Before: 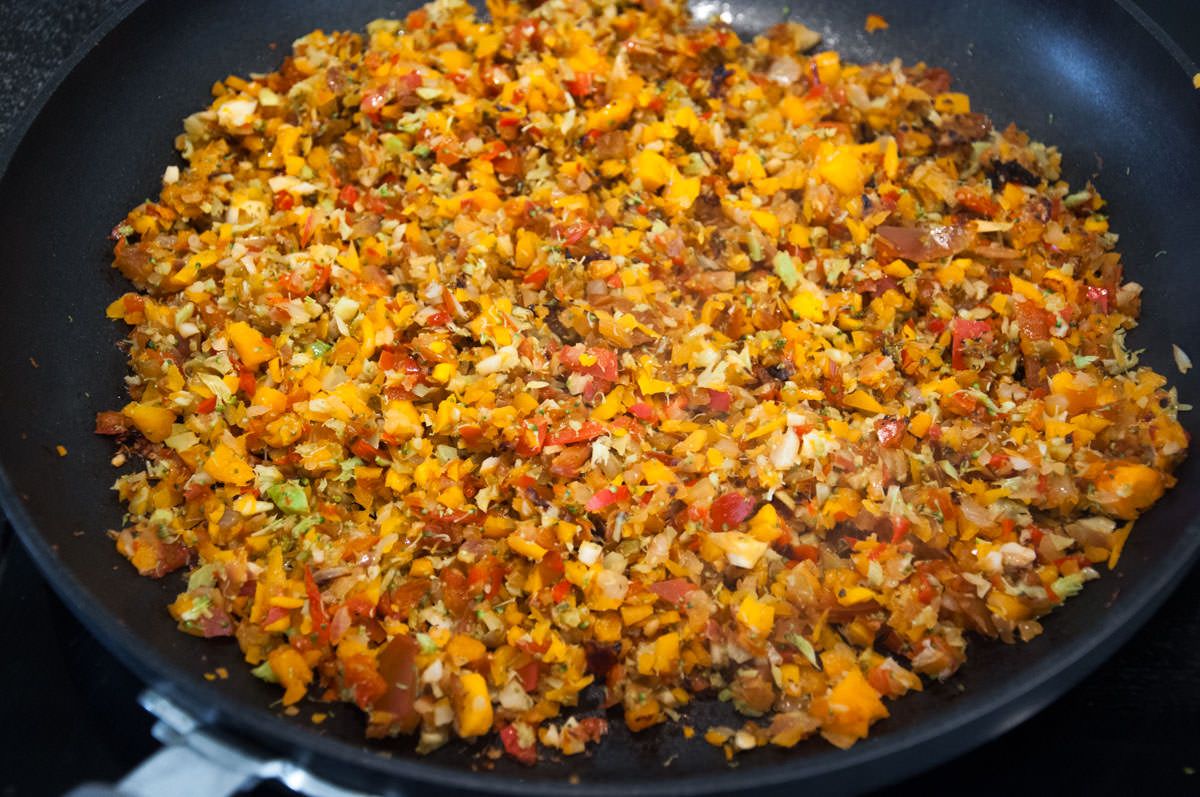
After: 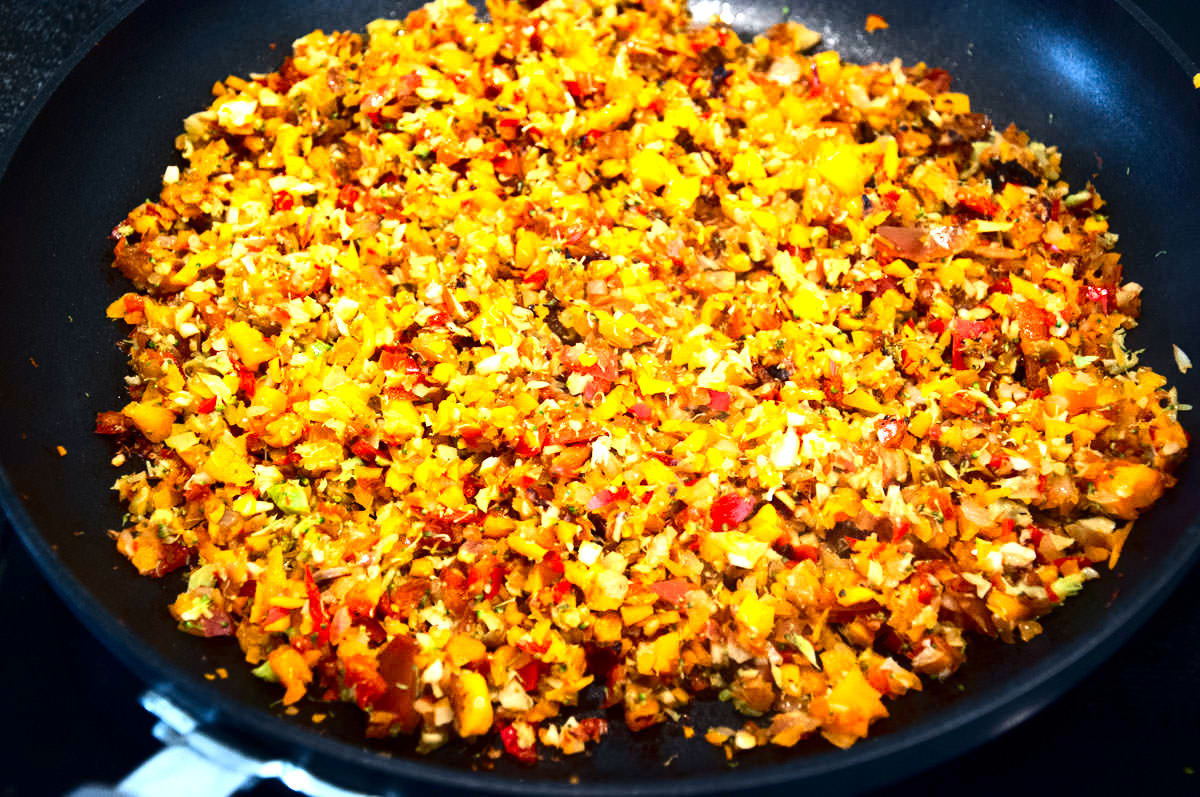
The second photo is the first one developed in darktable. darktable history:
exposure: black level correction 0, exposure 1.096 EV, compensate highlight preservation false
contrast brightness saturation: contrast 0.22, brightness -0.183, saturation 0.232
